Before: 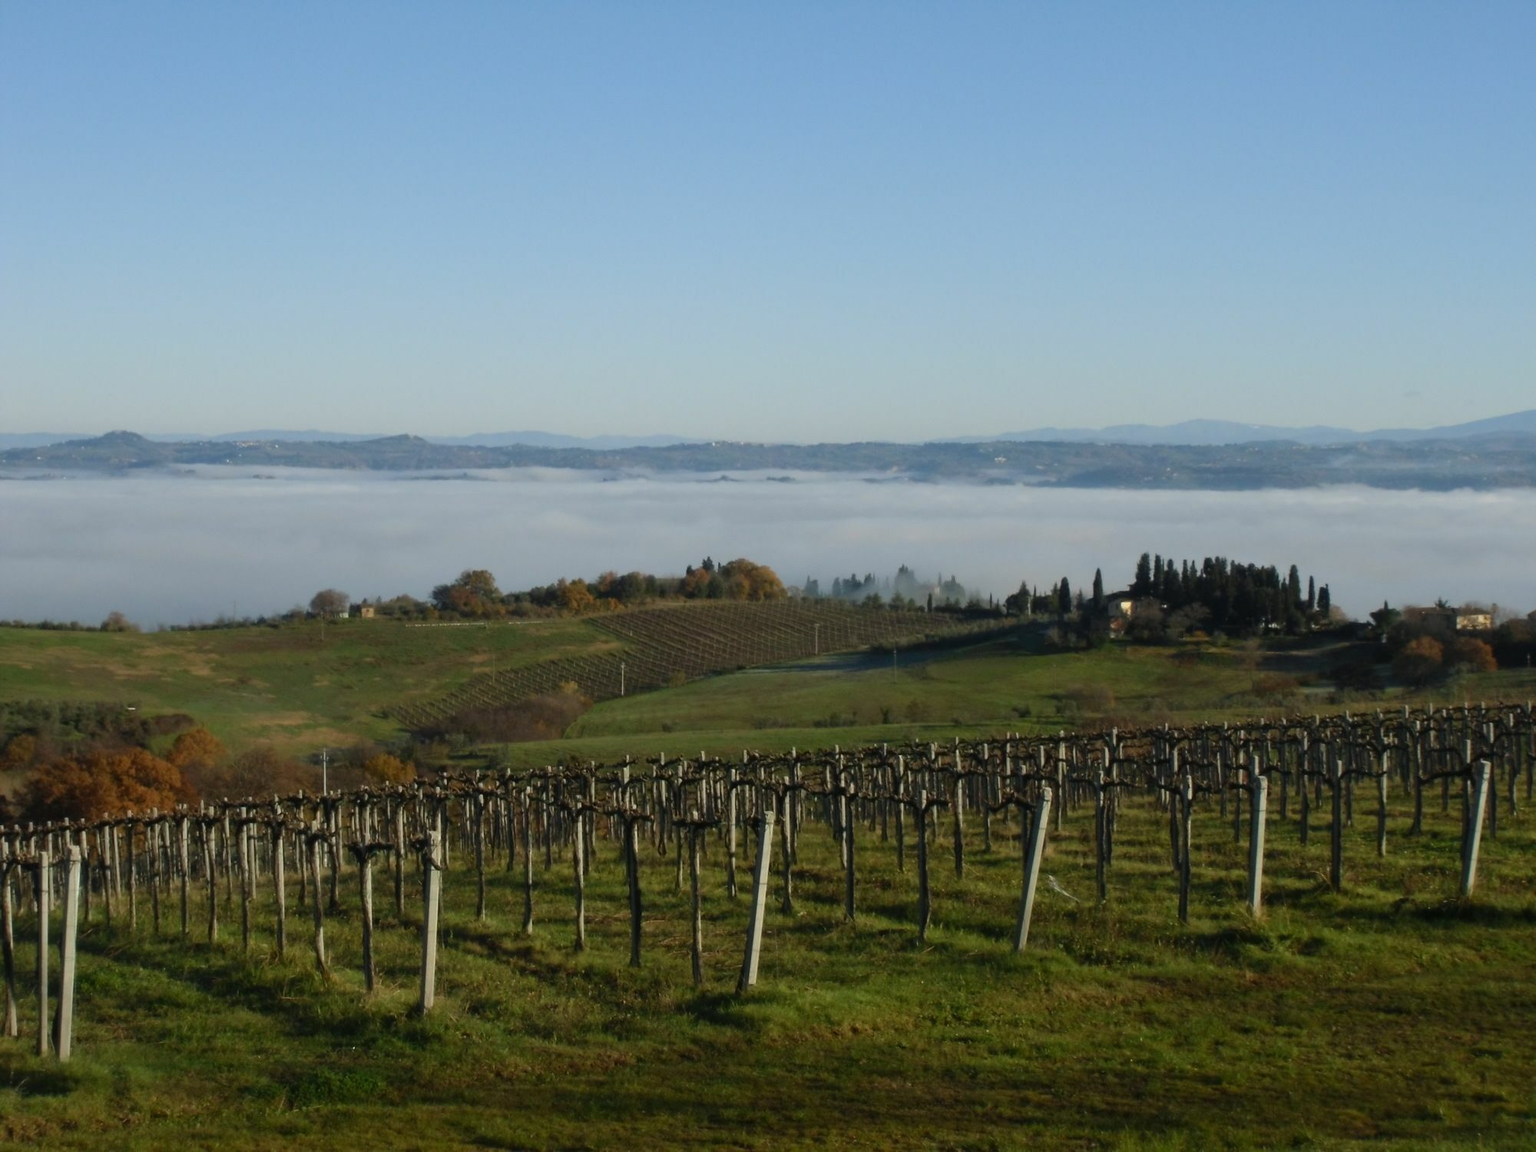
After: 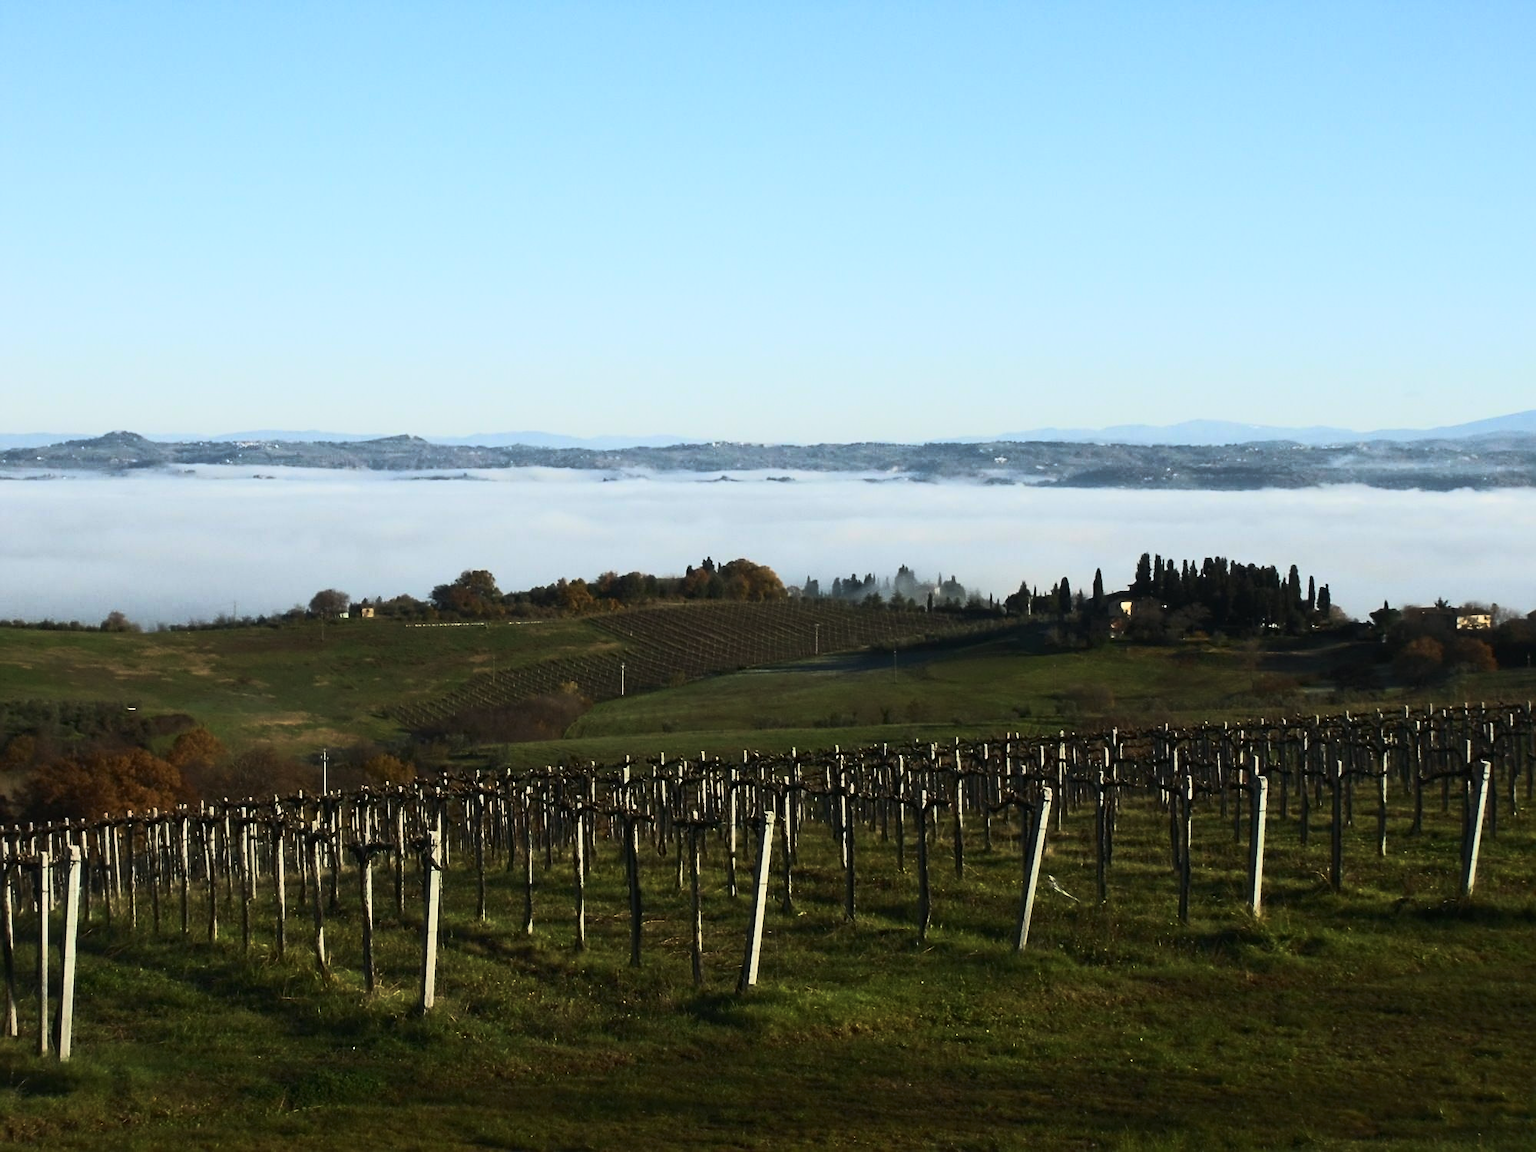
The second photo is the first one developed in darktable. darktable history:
sharpen: on, module defaults
tone curve: curves: ch0 [(0, 0) (0.427, 0.375) (0.616, 0.801) (1, 1)], color space Lab, linked channels, preserve colors none
